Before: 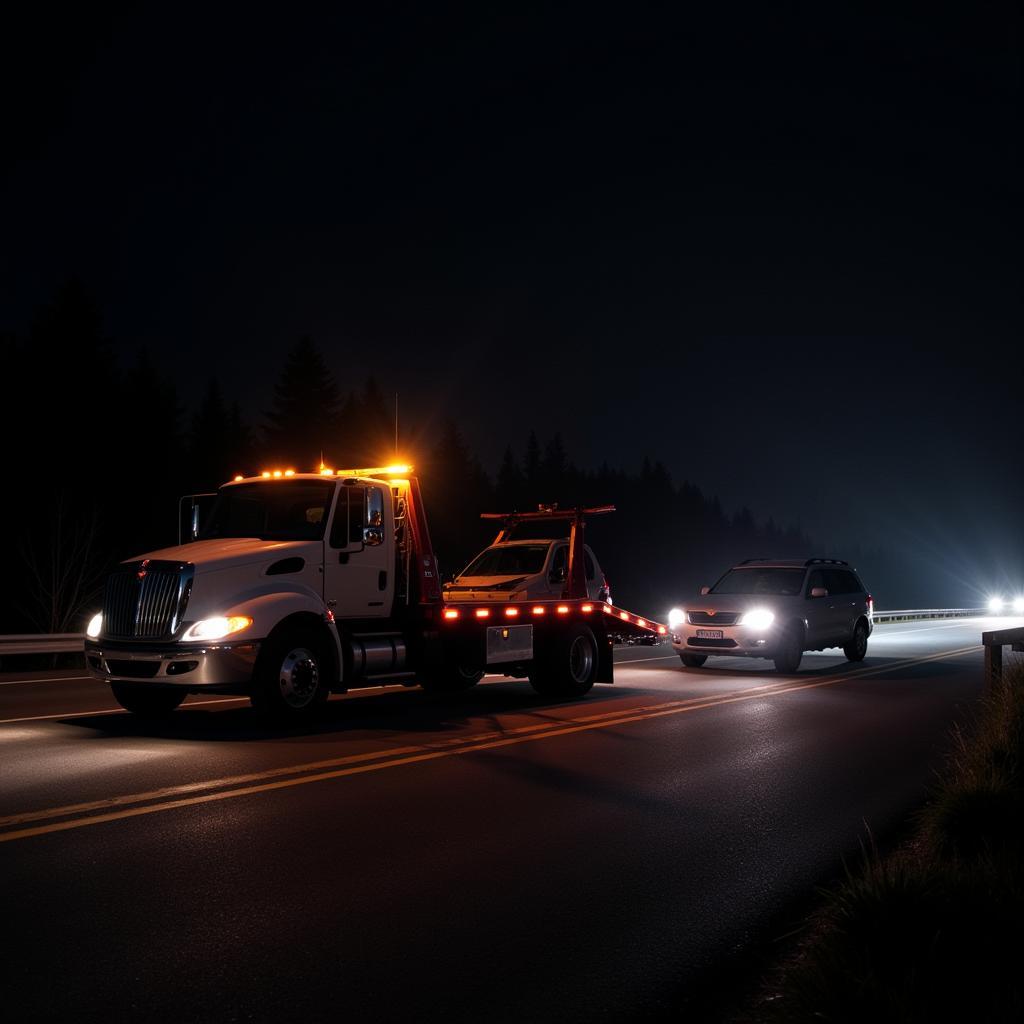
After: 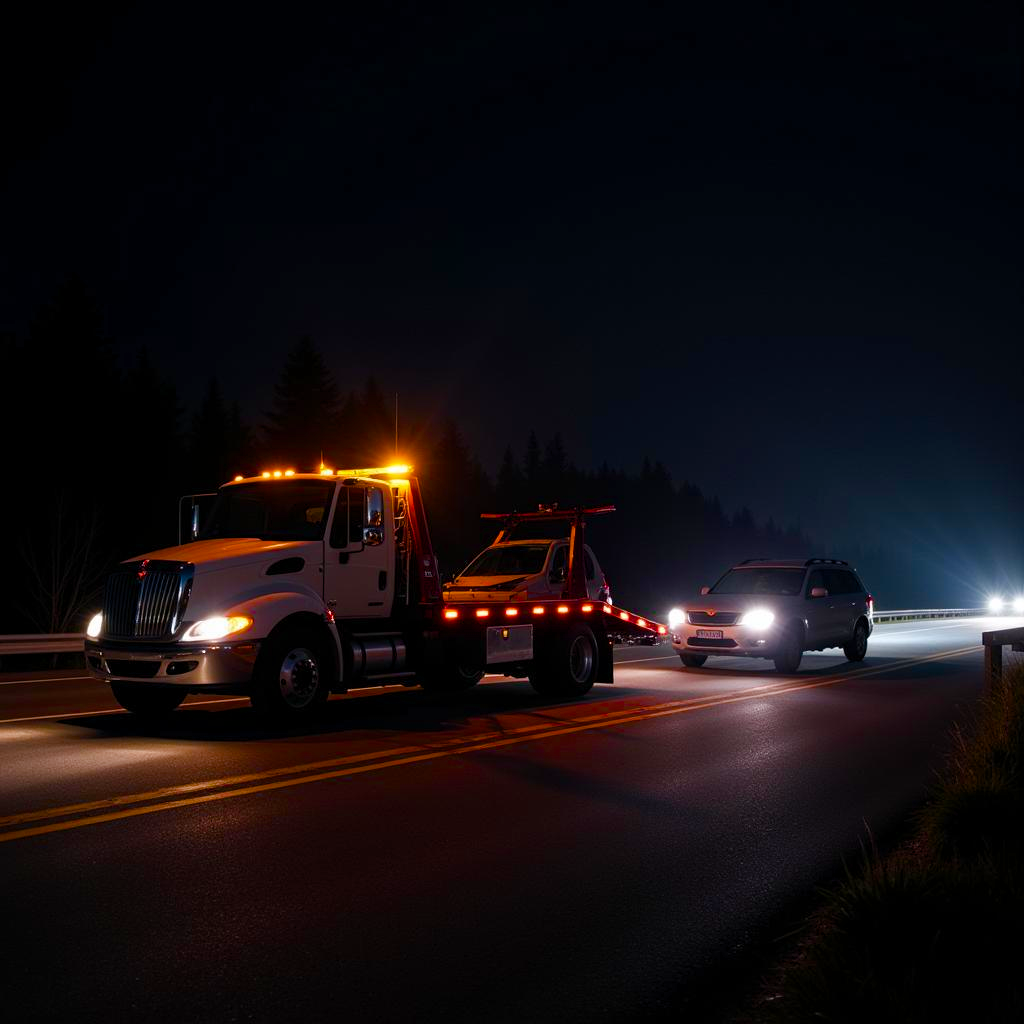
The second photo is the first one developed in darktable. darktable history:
color balance rgb: power › hue 74.93°, perceptual saturation grading › global saturation 28.114%, perceptual saturation grading › highlights -25.437%, perceptual saturation grading › mid-tones 25.005%, perceptual saturation grading › shadows 50.15%, global vibrance 14.266%
